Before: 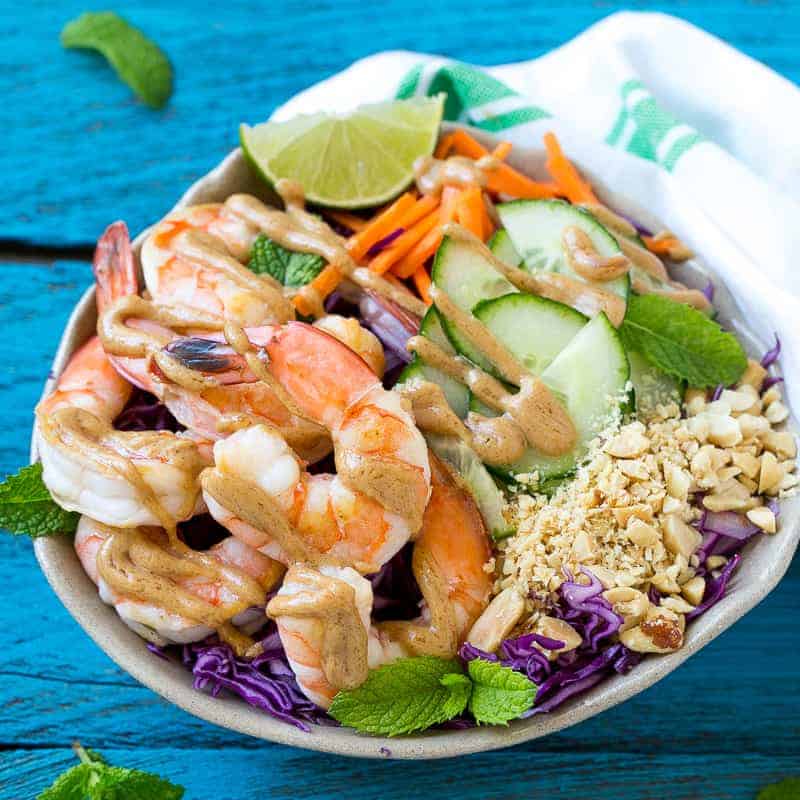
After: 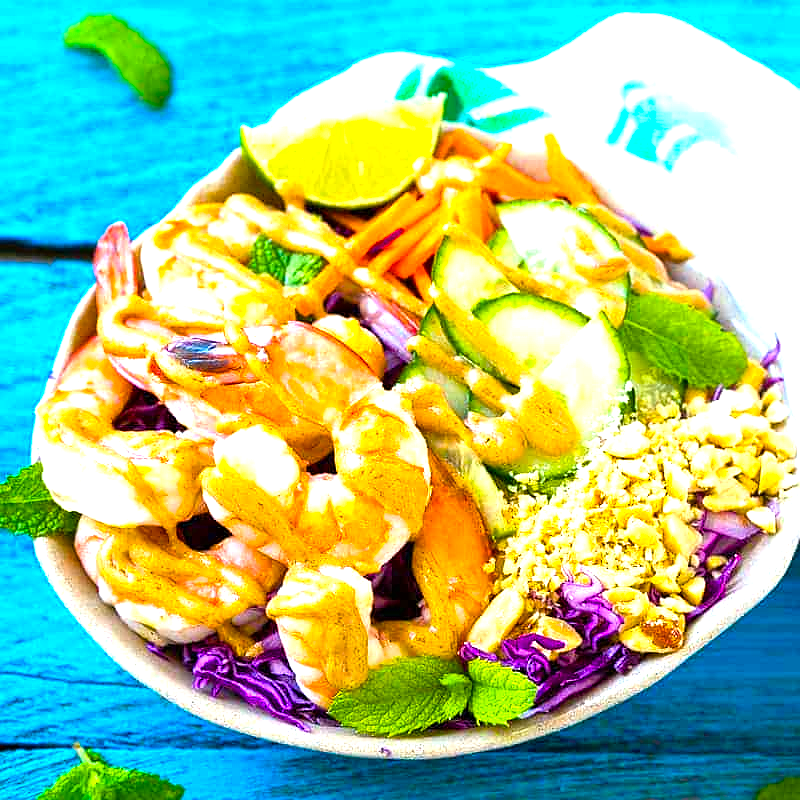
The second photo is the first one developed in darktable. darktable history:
color balance rgb: highlights gain › luminance 9.633%, linear chroma grading › global chroma 24.564%, perceptual saturation grading › global saturation 30.801%, global vibrance 20%
sharpen: radius 0.983, amount 0.614
exposure: exposure 1 EV, compensate highlight preservation false
